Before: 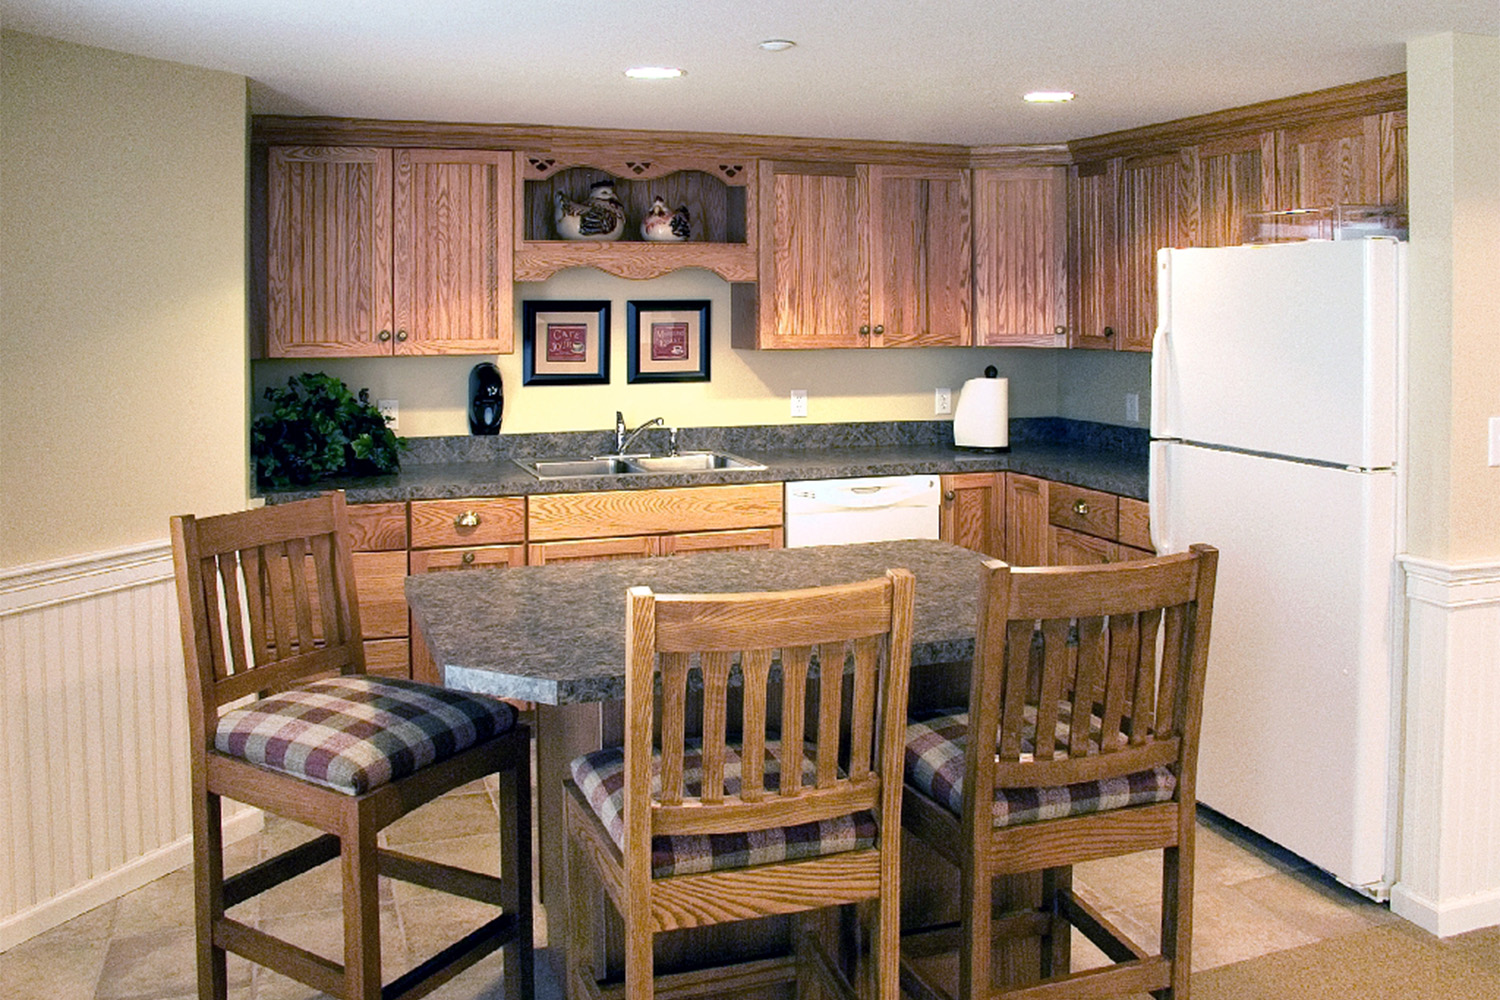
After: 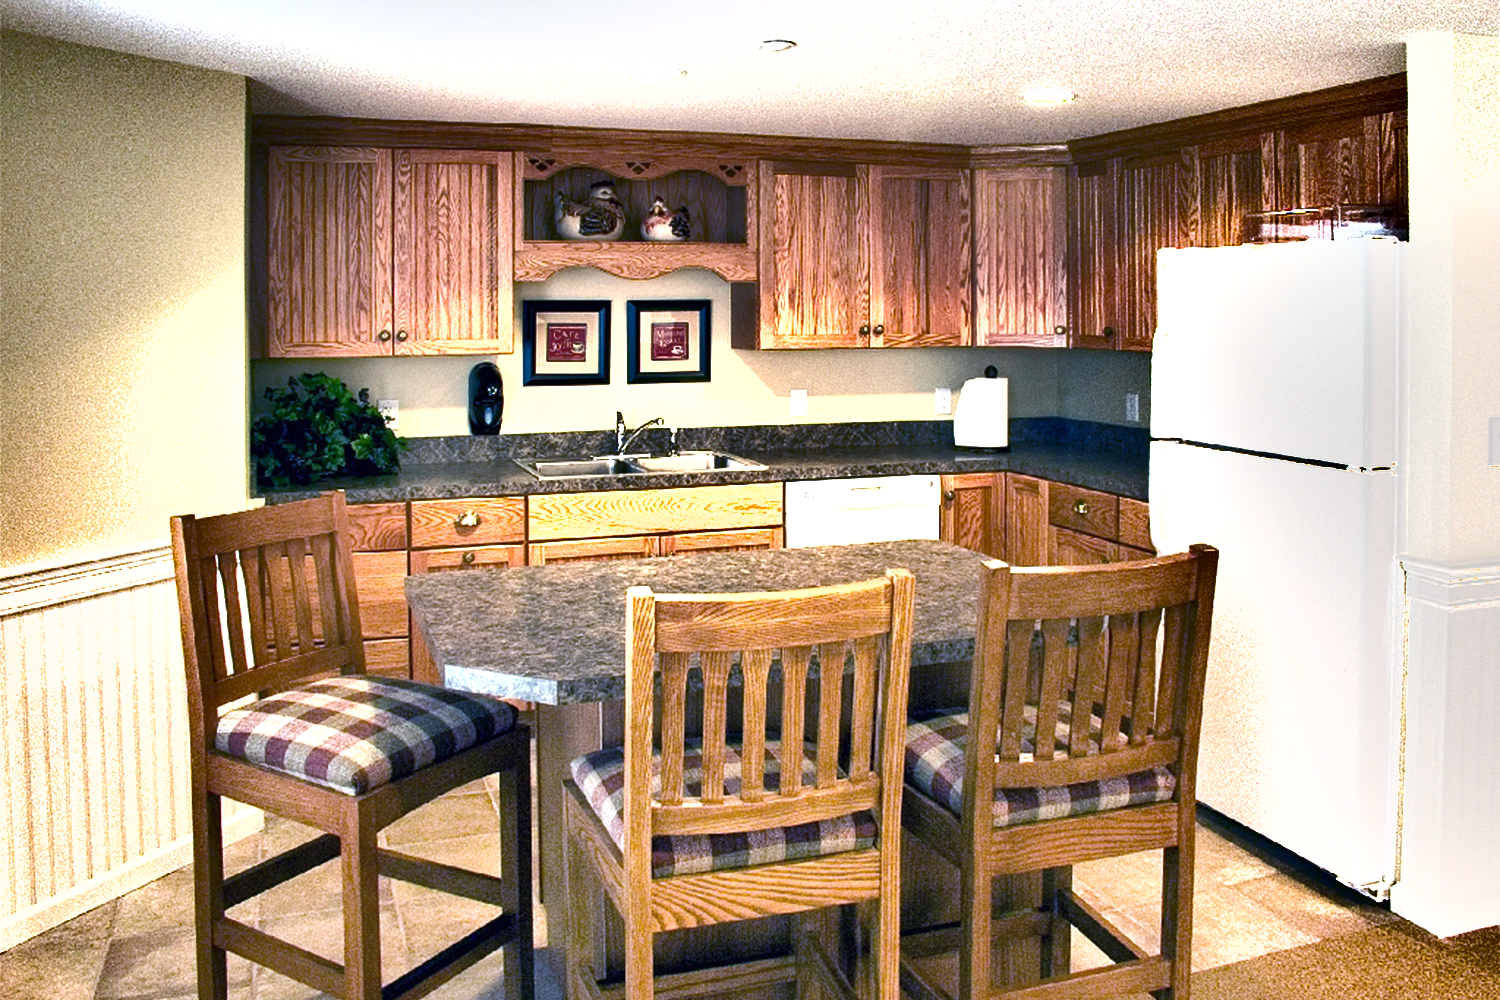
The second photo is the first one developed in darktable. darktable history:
exposure: black level correction 0, exposure 1.1 EV, compensate exposure bias true, compensate highlight preservation false
shadows and highlights: white point adjustment -3.64, highlights -63.34, highlights color adjustment 42%, soften with gaussian
